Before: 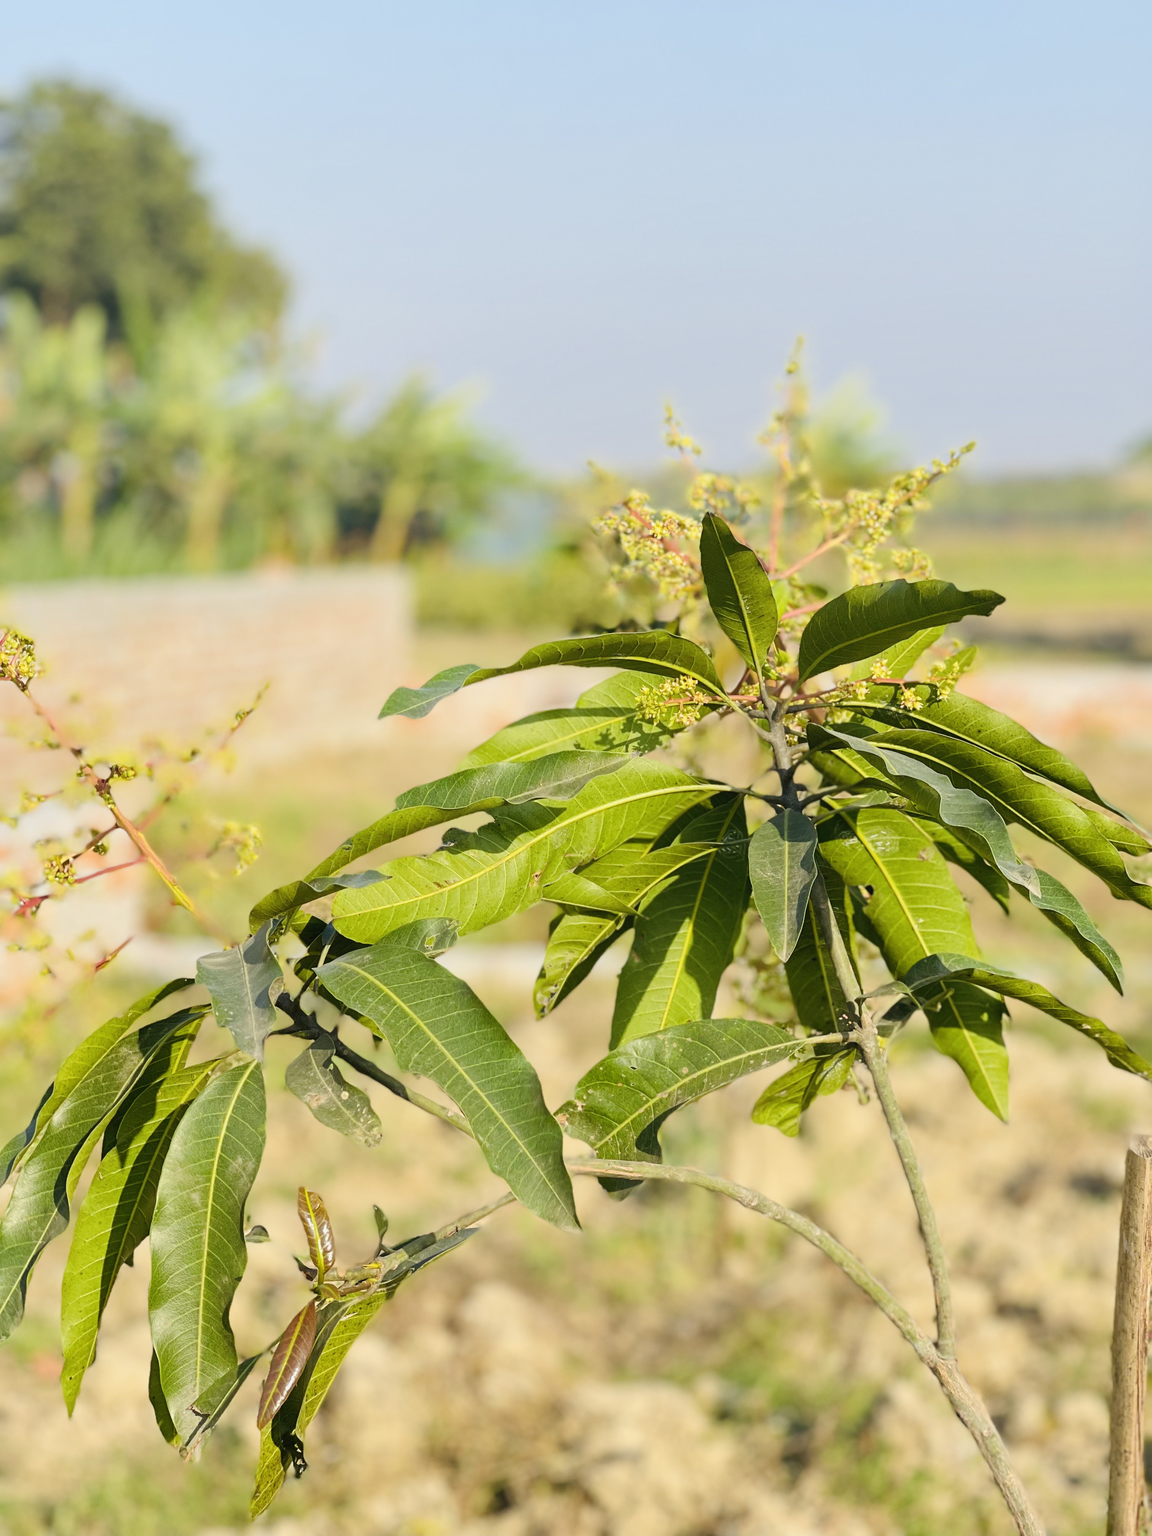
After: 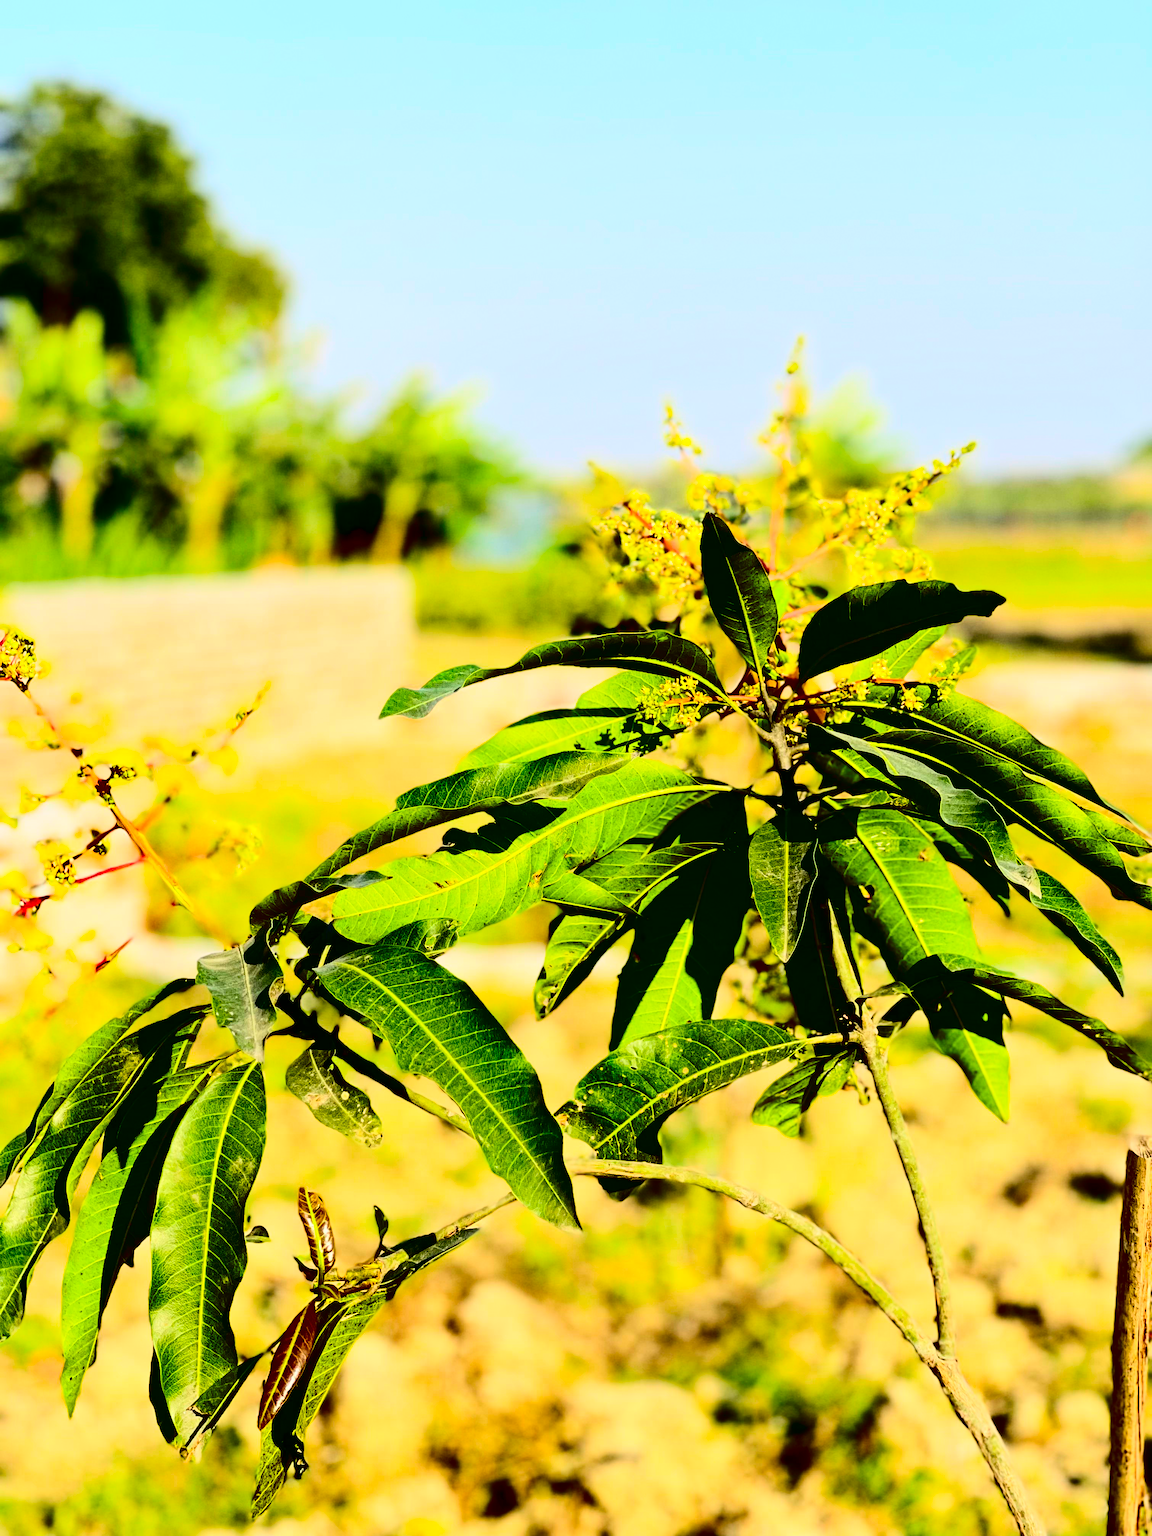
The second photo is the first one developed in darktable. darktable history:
contrast brightness saturation: contrast 0.752, brightness -0.992, saturation 0.997
